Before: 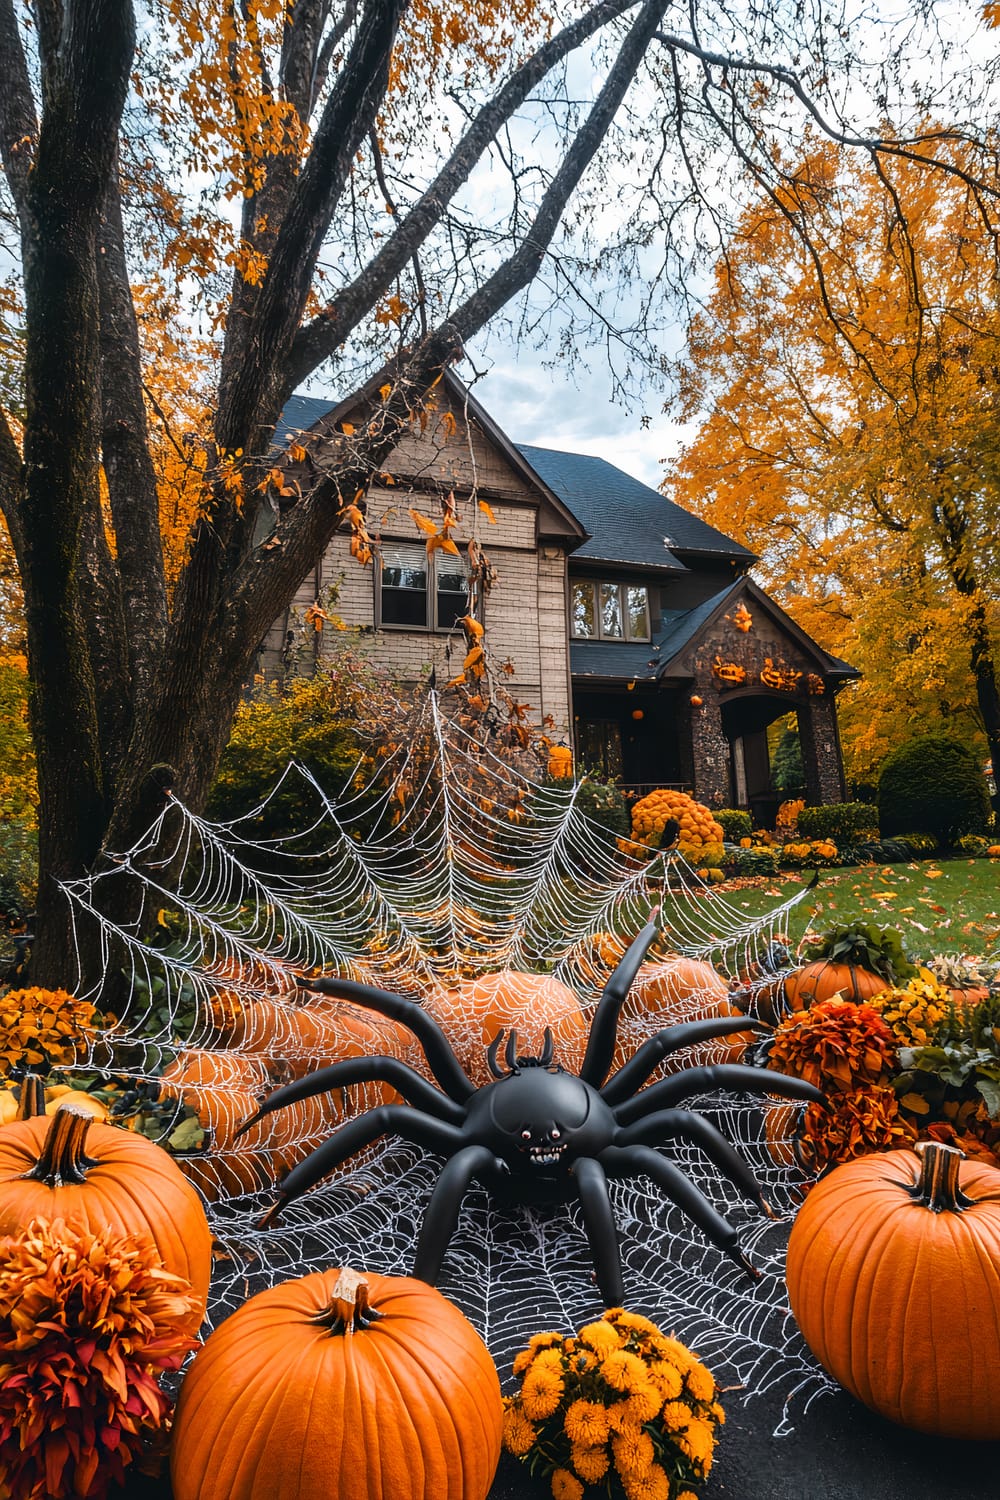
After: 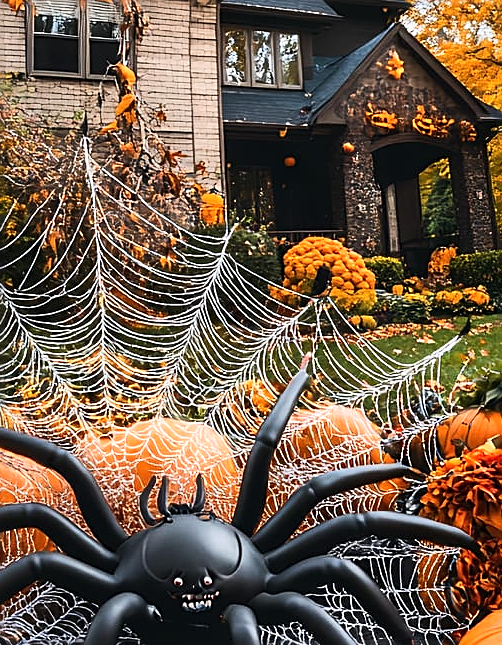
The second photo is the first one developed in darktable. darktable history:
sharpen: on, module defaults
tone equalizer: -8 EV 0.03 EV, -7 EV -0.008 EV, -6 EV 0.007 EV, -5 EV 0.05 EV, -4 EV 0.296 EV, -3 EV 0.618 EV, -2 EV 0.565 EV, -1 EV 0.209 EV, +0 EV 0.046 EV, edges refinement/feathering 500, mask exposure compensation -1.57 EV, preserve details no
crop: left 34.837%, top 36.925%, right 14.941%, bottom 20.065%
